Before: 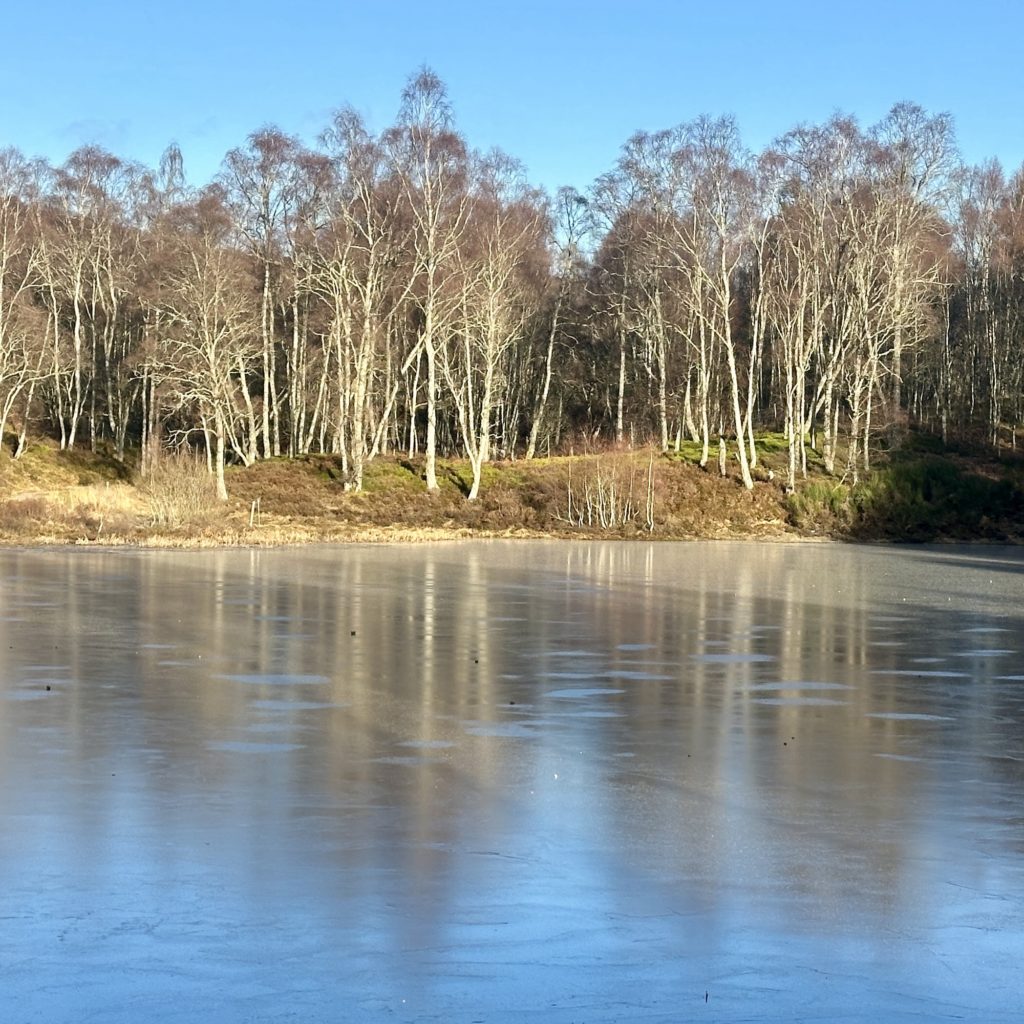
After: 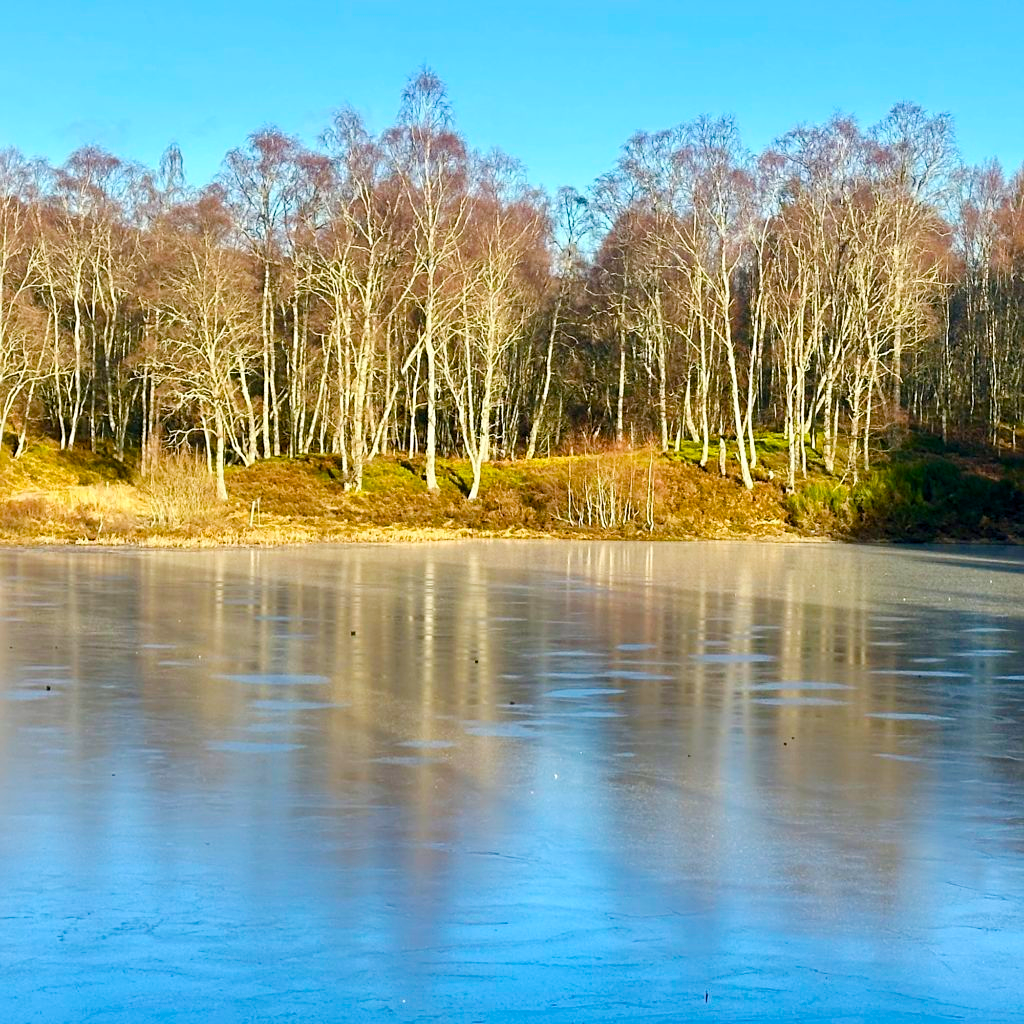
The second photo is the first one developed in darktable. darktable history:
tone curve: curves: ch0 [(0, 0) (0.641, 0.691) (1, 1)], preserve colors none
color balance rgb: linear chroma grading › shadows -7.326%, linear chroma grading › highlights -6.862%, linear chroma grading › global chroma -10.02%, linear chroma grading › mid-tones -8.325%, perceptual saturation grading › global saturation 20%, perceptual saturation grading › highlights 2.487%, perceptual saturation grading › shadows 49.445%, global vibrance 44.942%
sharpen: amount 0.208
